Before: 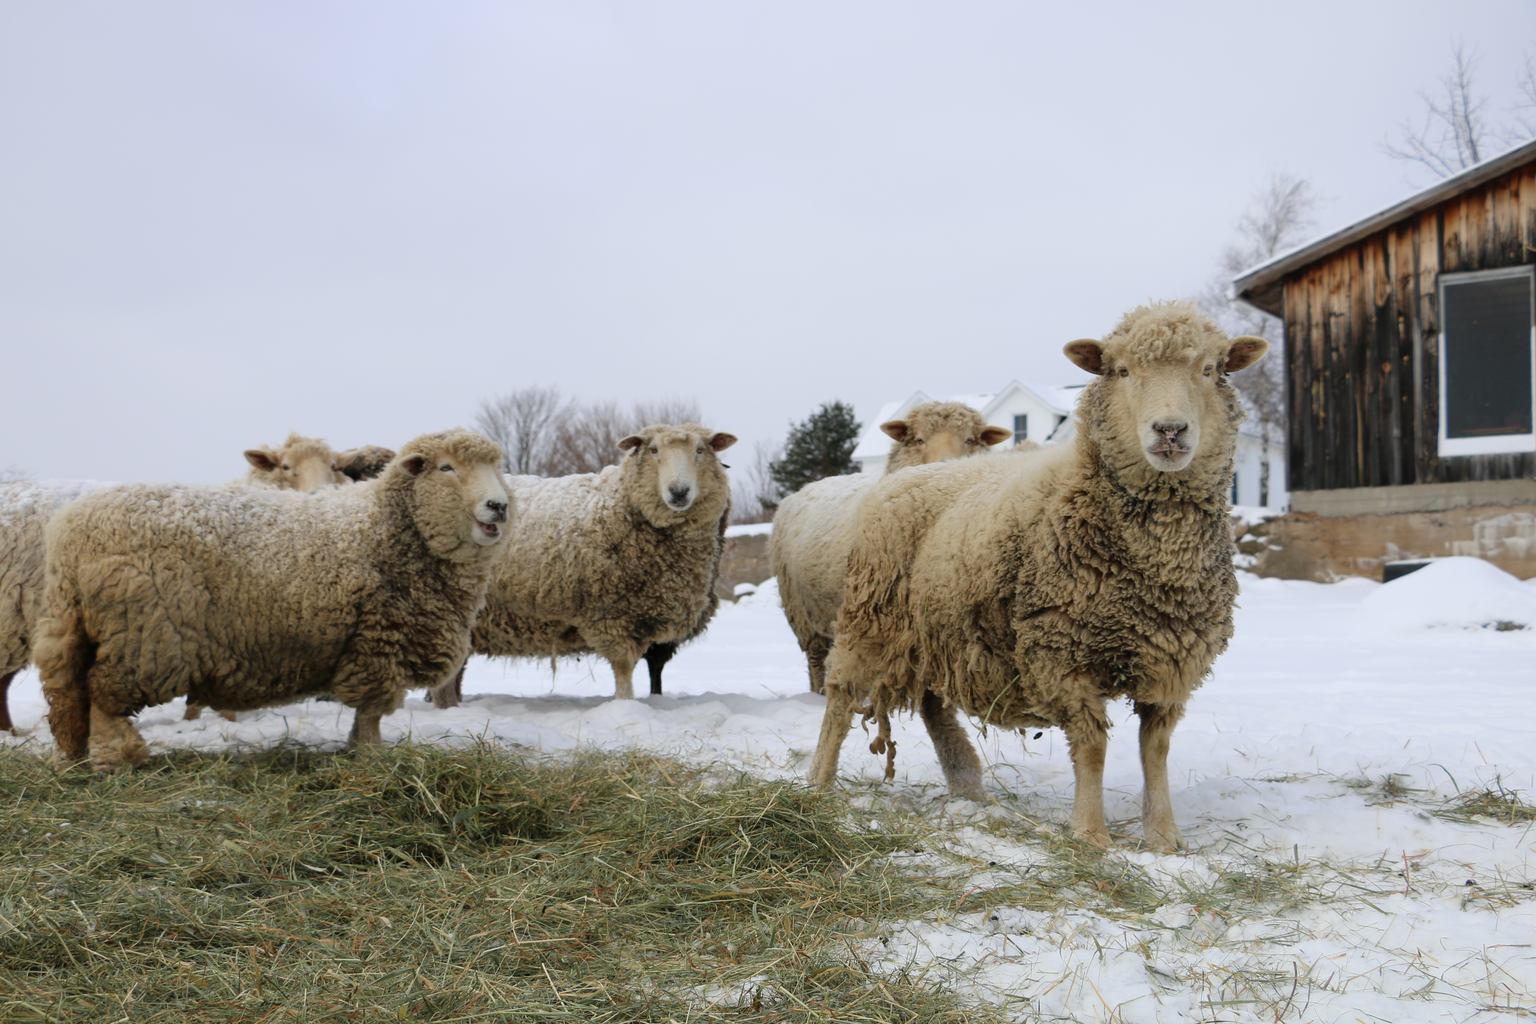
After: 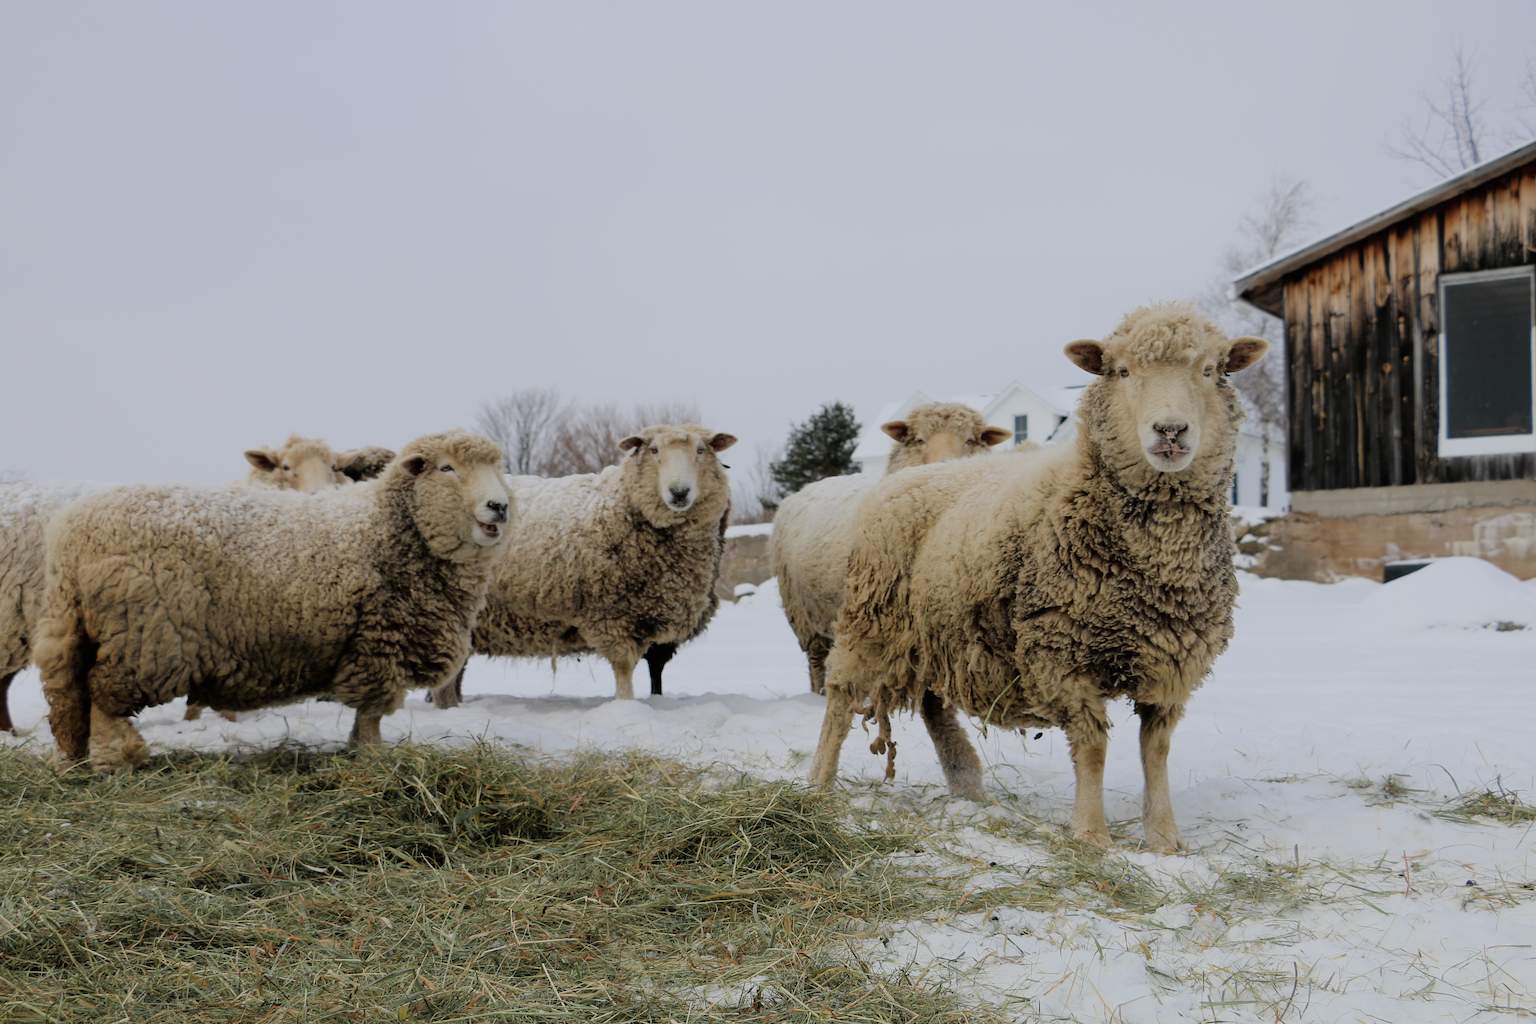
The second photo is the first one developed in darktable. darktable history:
sharpen: radius 0.988
filmic rgb: black relative exposure -7.65 EV, white relative exposure 4.56 EV, hardness 3.61
